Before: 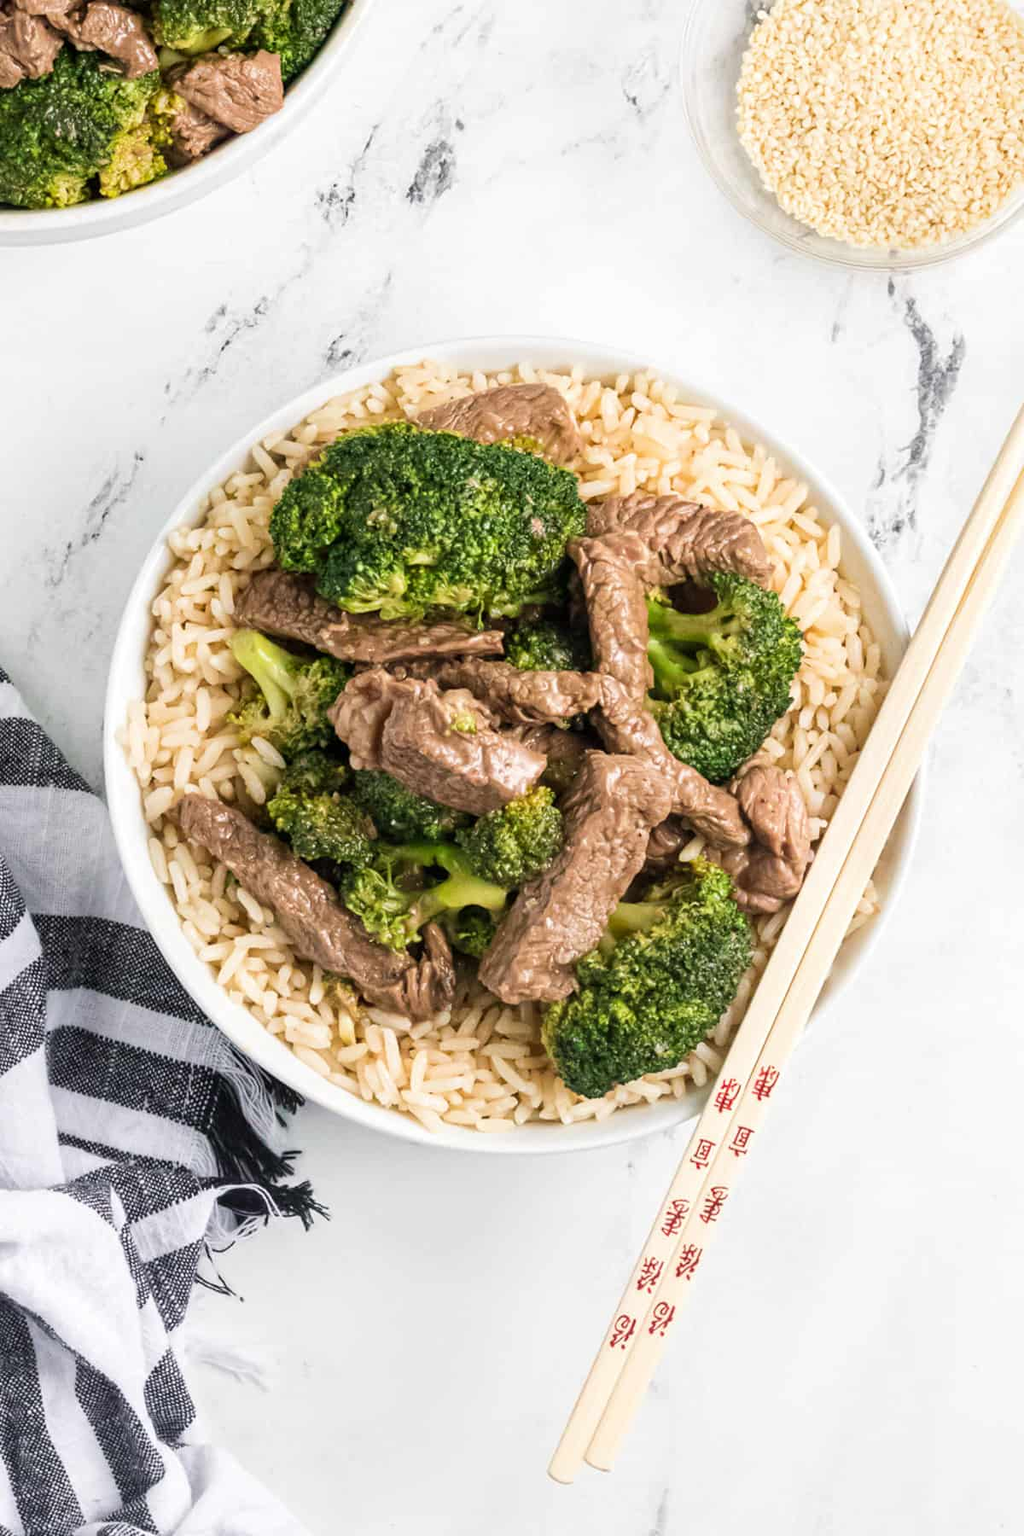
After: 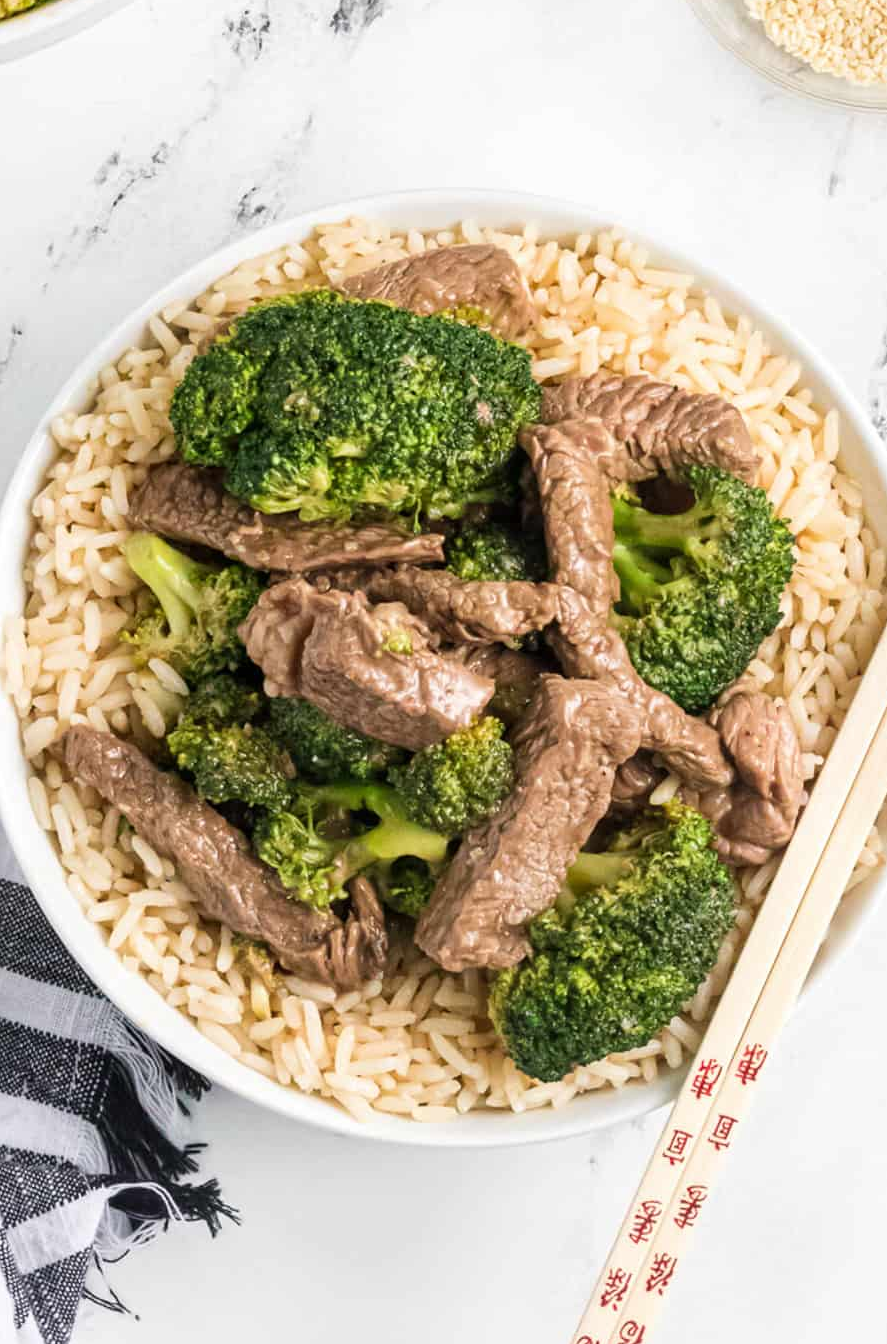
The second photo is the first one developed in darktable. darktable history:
crop and rotate: left 12.169%, top 11.42%, right 13.899%, bottom 13.9%
